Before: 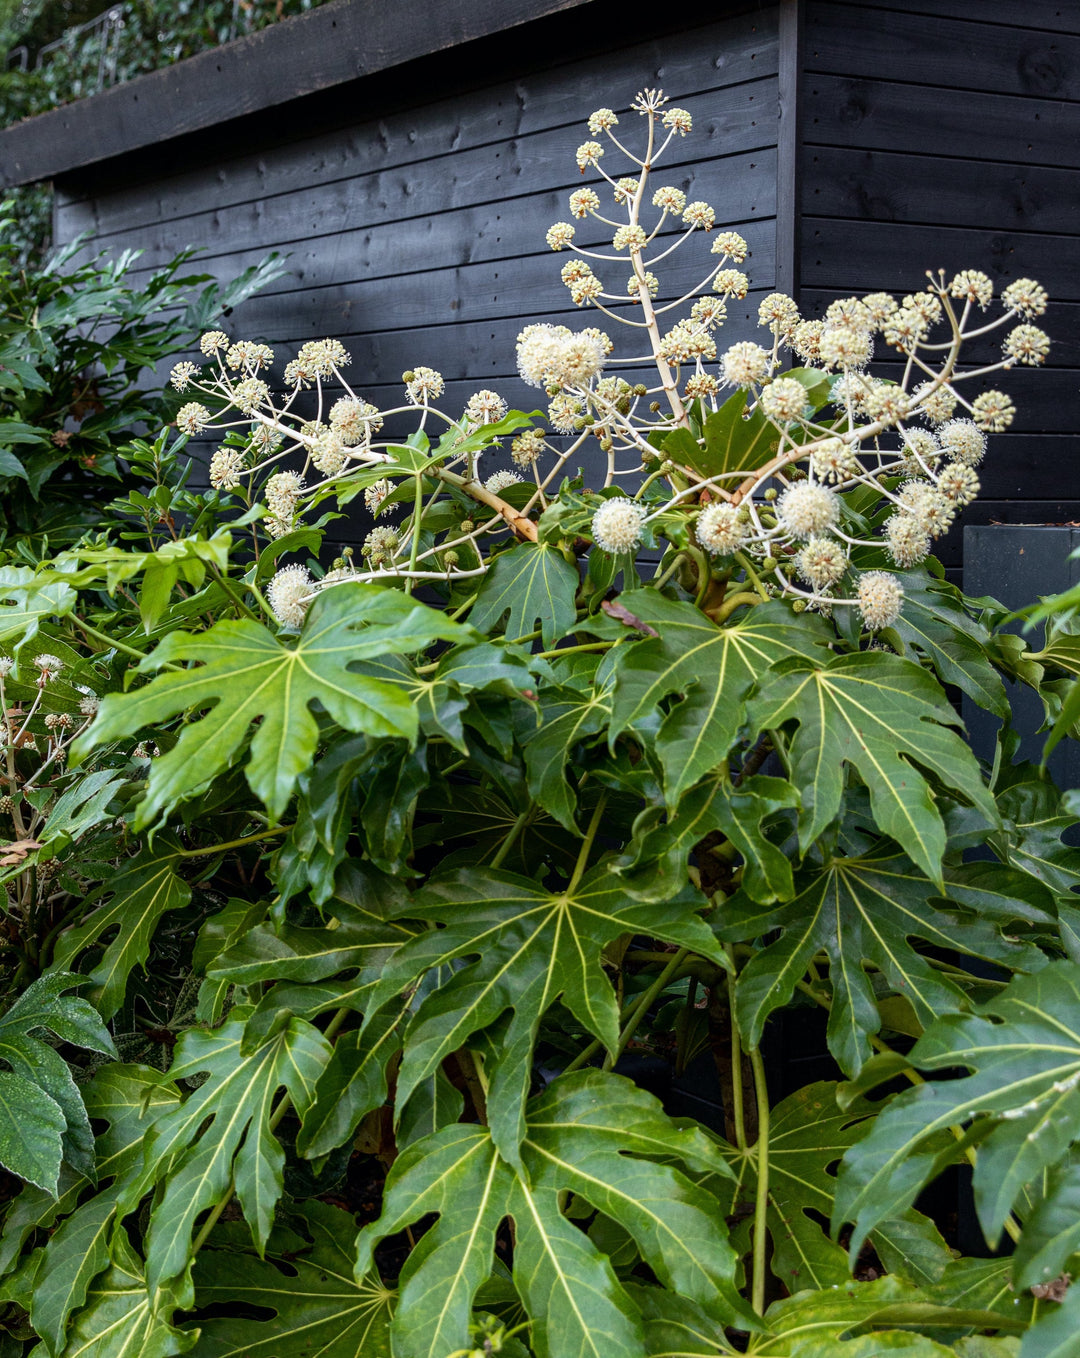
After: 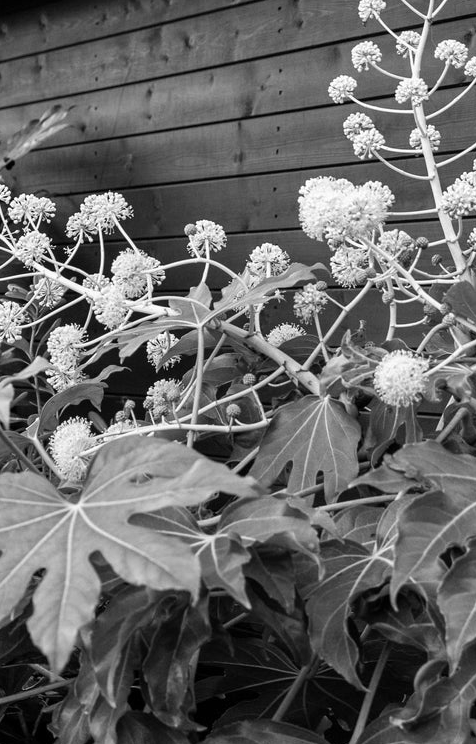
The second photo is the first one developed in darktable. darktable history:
crop: left 20.248%, top 10.86%, right 35.675%, bottom 34.321%
monochrome: on, module defaults
color zones: curves: ch0 [(0, 0.613) (0.01, 0.613) (0.245, 0.448) (0.498, 0.529) (0.642, 0.665) (0.879, 0.777) (0.99, 0.613)]; ch1 [(0, 0) (0.143, 0) (0.286, 0) (0.429, 0) (0.571, 0) (0.714, 0) (0.857, 0)], mix -131.09%
